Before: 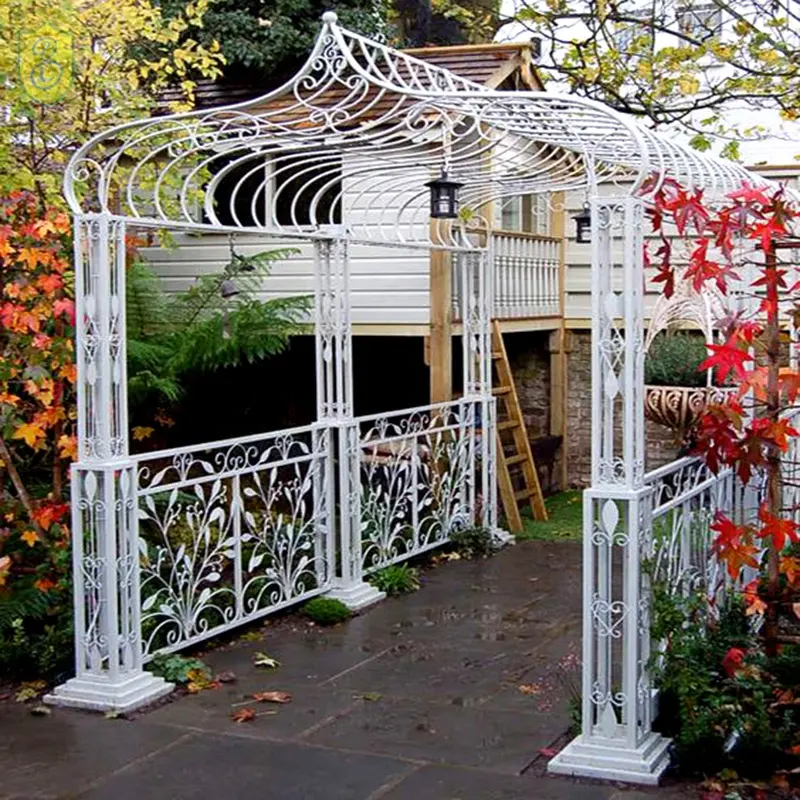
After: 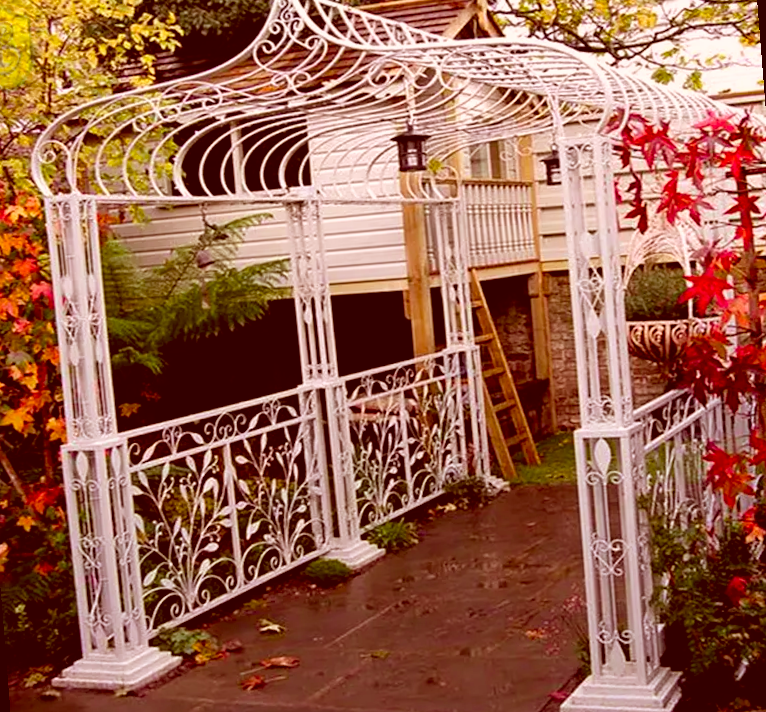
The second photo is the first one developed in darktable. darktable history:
color balance rgb: perceptual saturation grading › global saturation 25%, global vibrance 20%
color correction: highlights a* 9.03, highlights b* 8.71, shadows a* 40, shadows b* 40, saturation 0.8
rotate and perspective: rotation -4.57°, crop left 0.054, crop right 0.944, crop top 0.087, crop bottom 0.914
